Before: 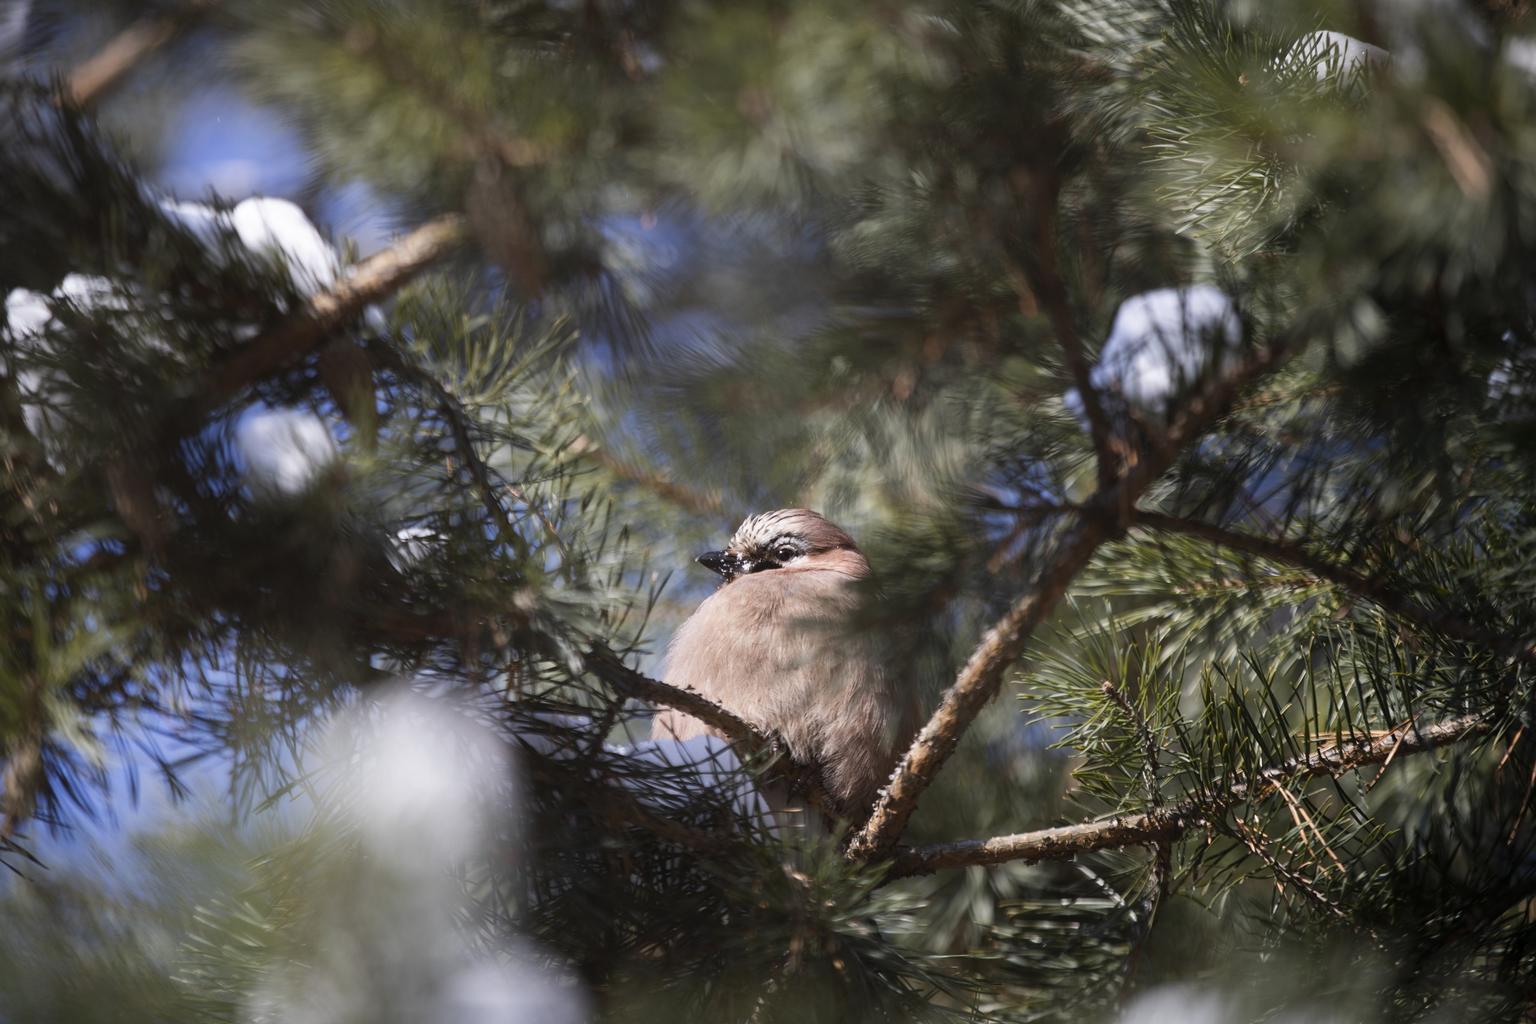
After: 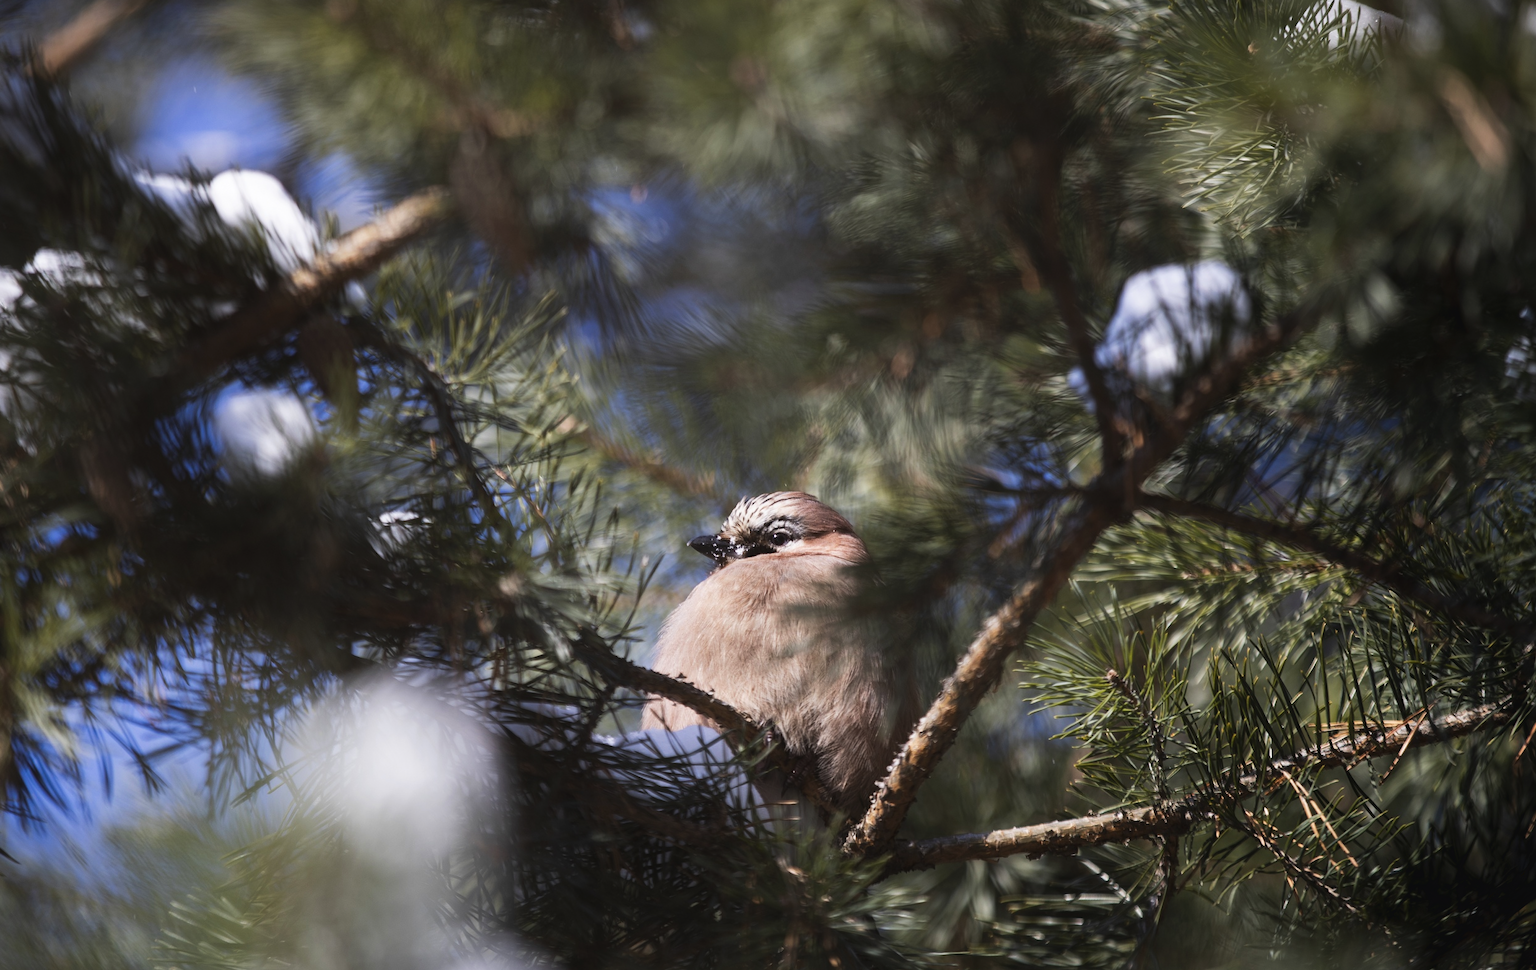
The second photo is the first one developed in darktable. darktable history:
color balance: input saturation 100.43%, contrast fulcrum 14.22%, output saturation 70.41%
crop: left 1.964%, top 3.251%, right 1.122%, bottom 4.933%
color balance rgb: linear chroma grading › global chroma 15%, perceptual saturation grading › global saturation 30%
tone curve: curves: ch0 [(0, 0) (0.003, 0.038) (0.011, 0.035) (0.025, 0.03) (0.044, 0.044) (0.069, 0.062) (0.1, 0.087) (0.136, 0.114) (0.177, 0.15) (0.224, 0.193) (0.277, 0.242) (0.335, 0.299) (0.399, 0.361) (0.468, 0.437) (0.543, 0.521) (0.623, 0.614) (0.709, 0.717) (0.801, 0.817) (0.898, 0.913) (1, 1)], preserve colors none
